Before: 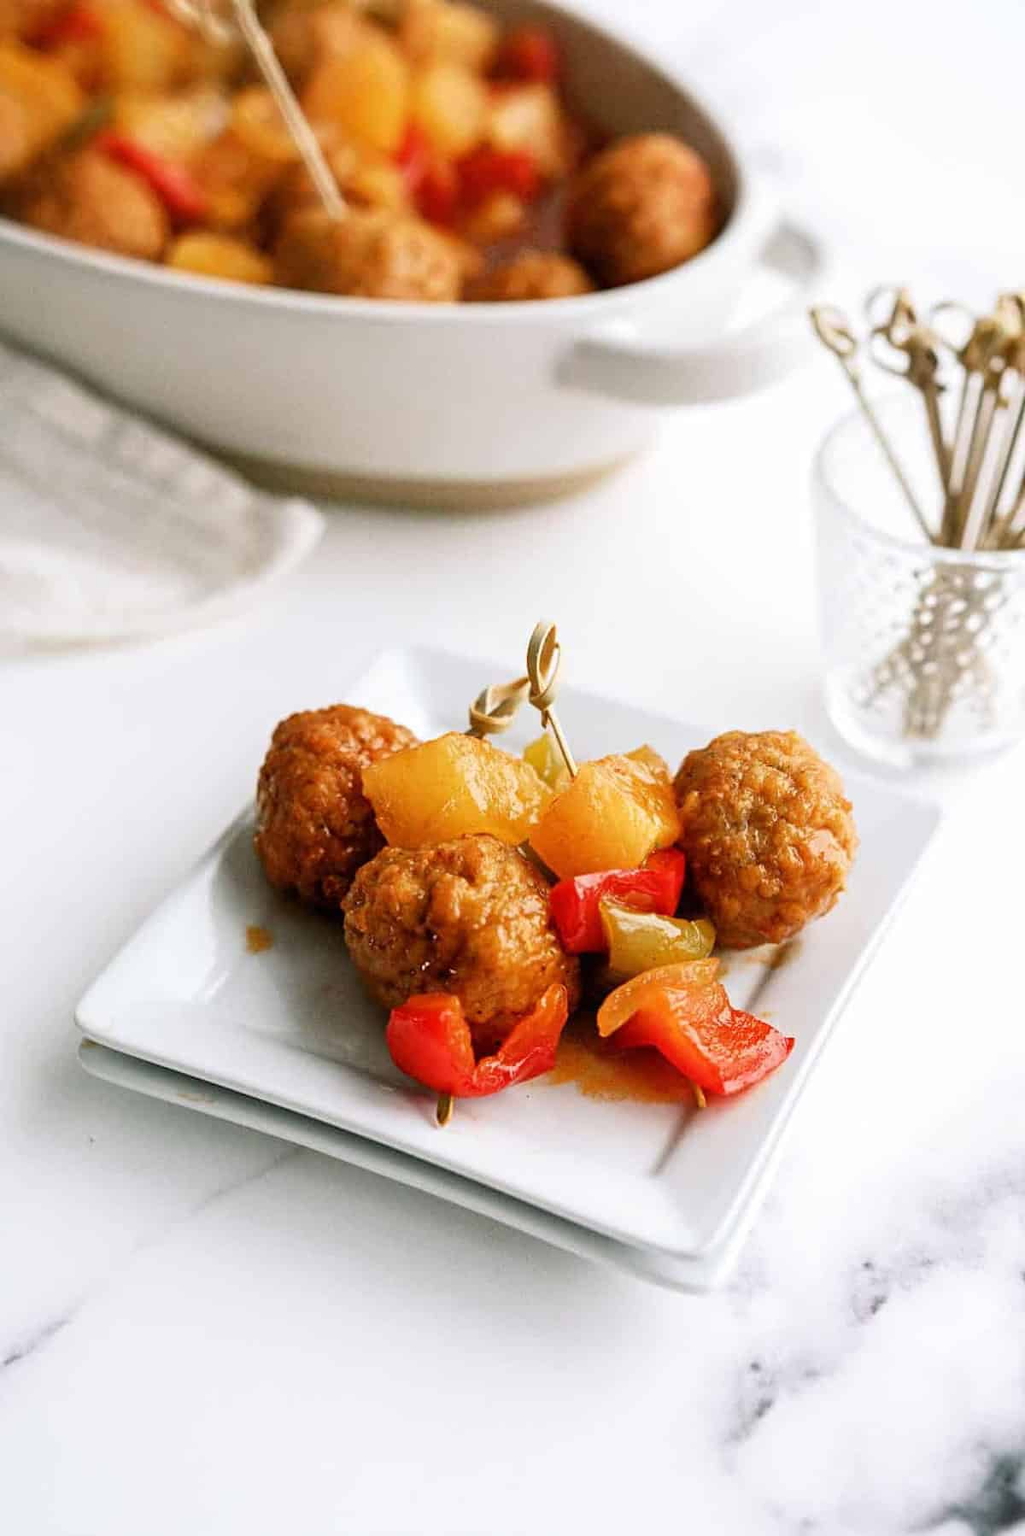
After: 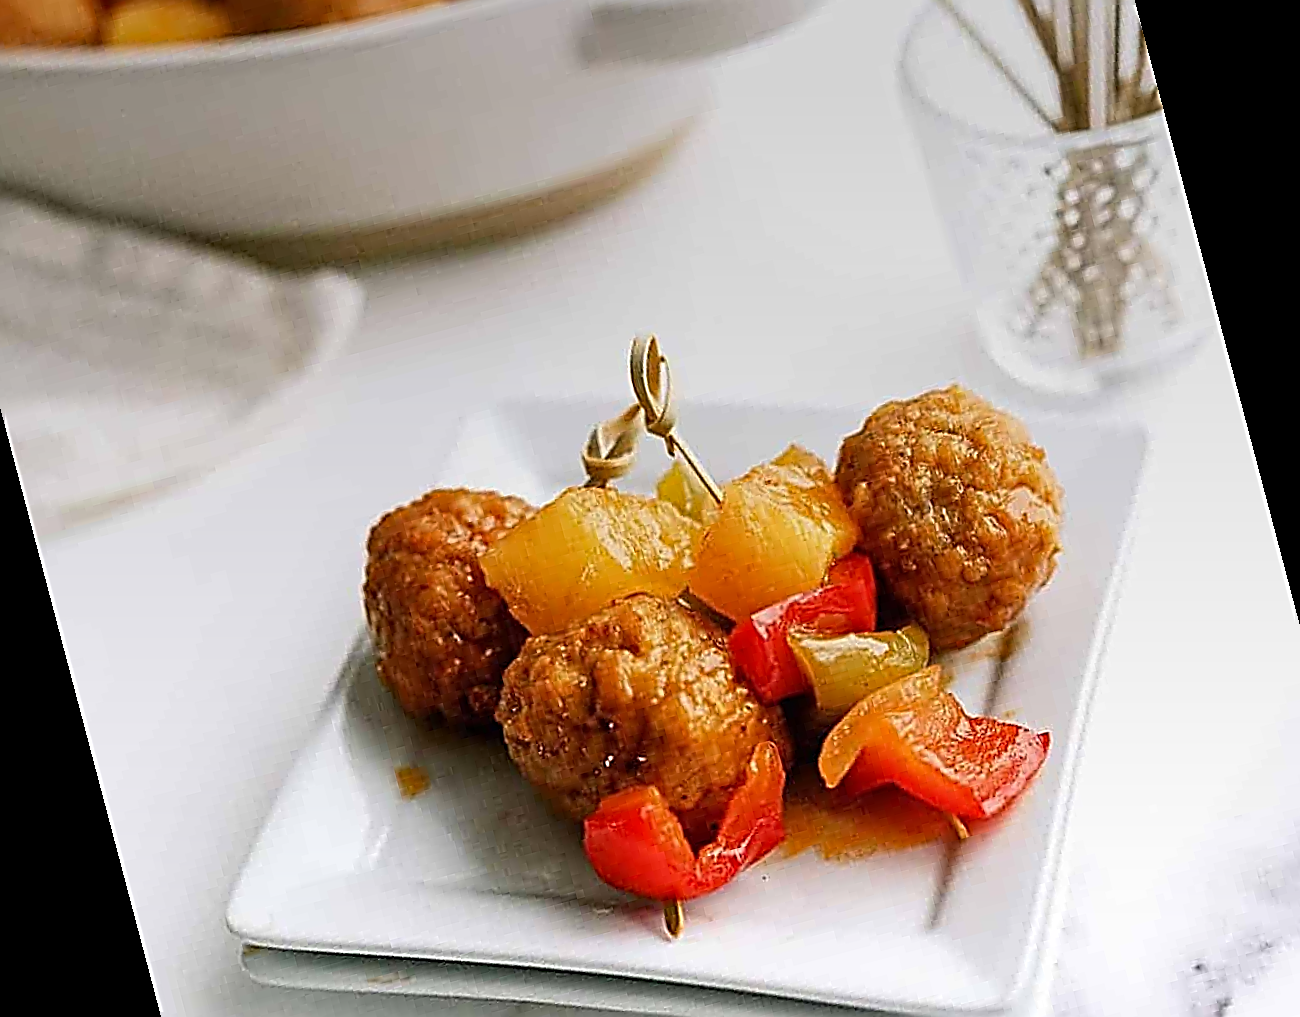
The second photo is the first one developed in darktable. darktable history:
haze removal: compatibility mode true, adaptive false
rotate and perspective: rotation -14.8°, crop left 0.1, crop right 0.903, crop top 0.25, crop bottom 0.748
graduated density: on, module defaults
sharpen: amount 2
